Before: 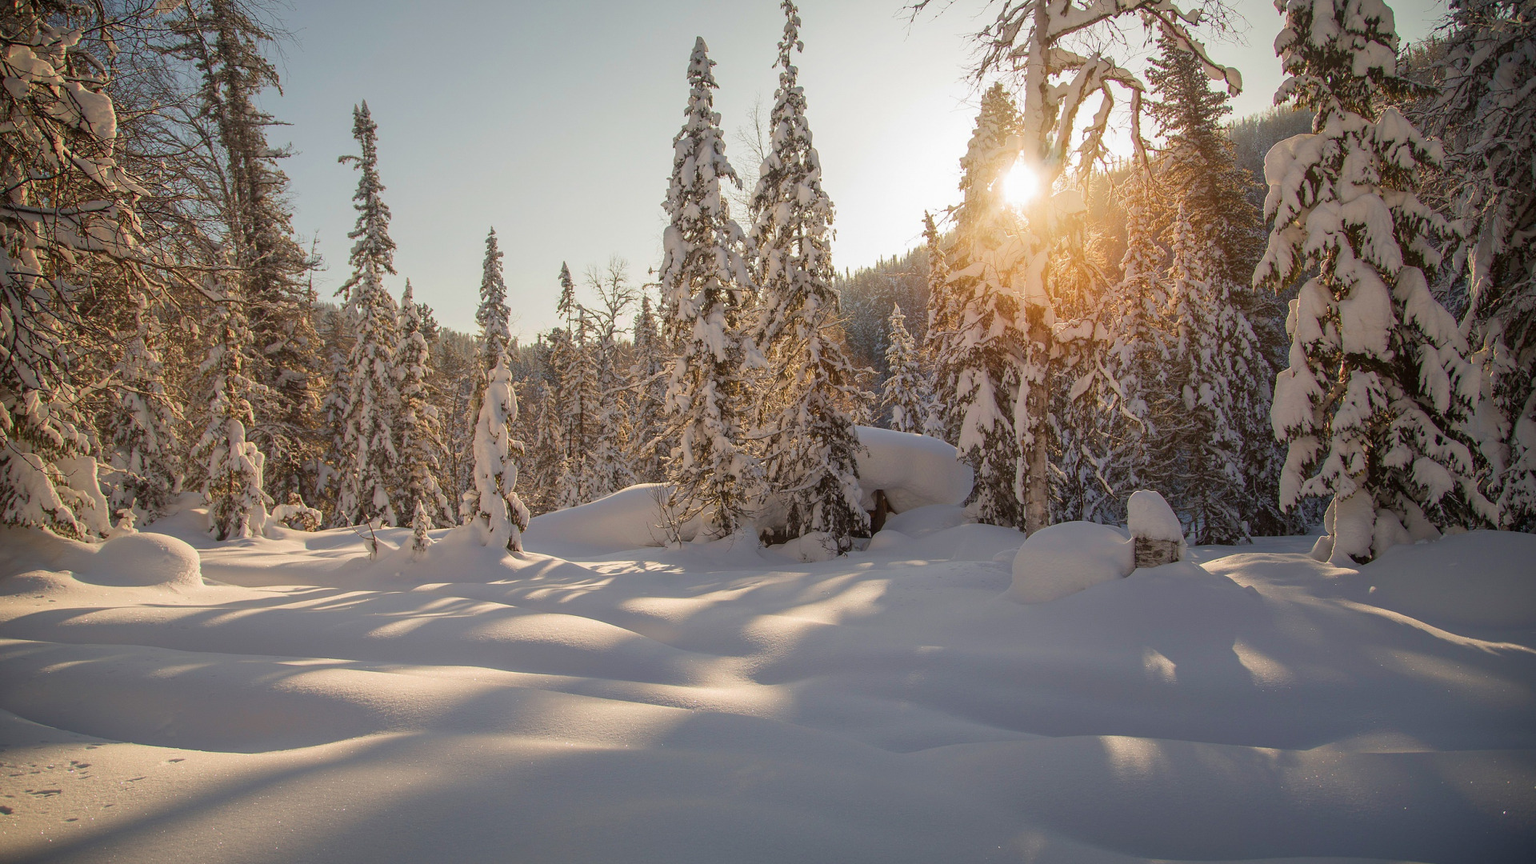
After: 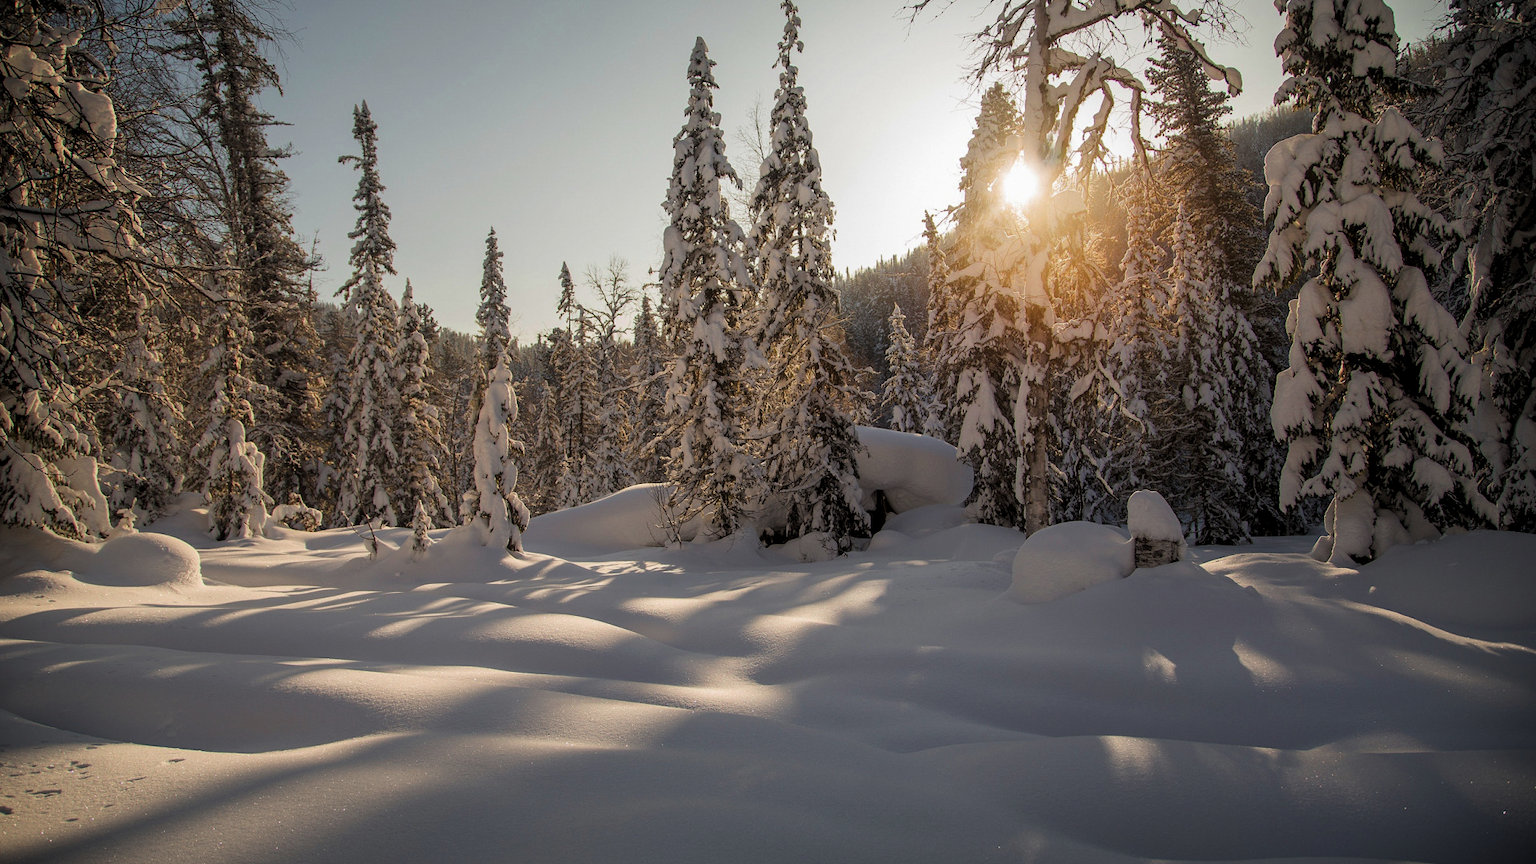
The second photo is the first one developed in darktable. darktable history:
levels: black 0.028%, levels [0.116, 0.574, 1]
